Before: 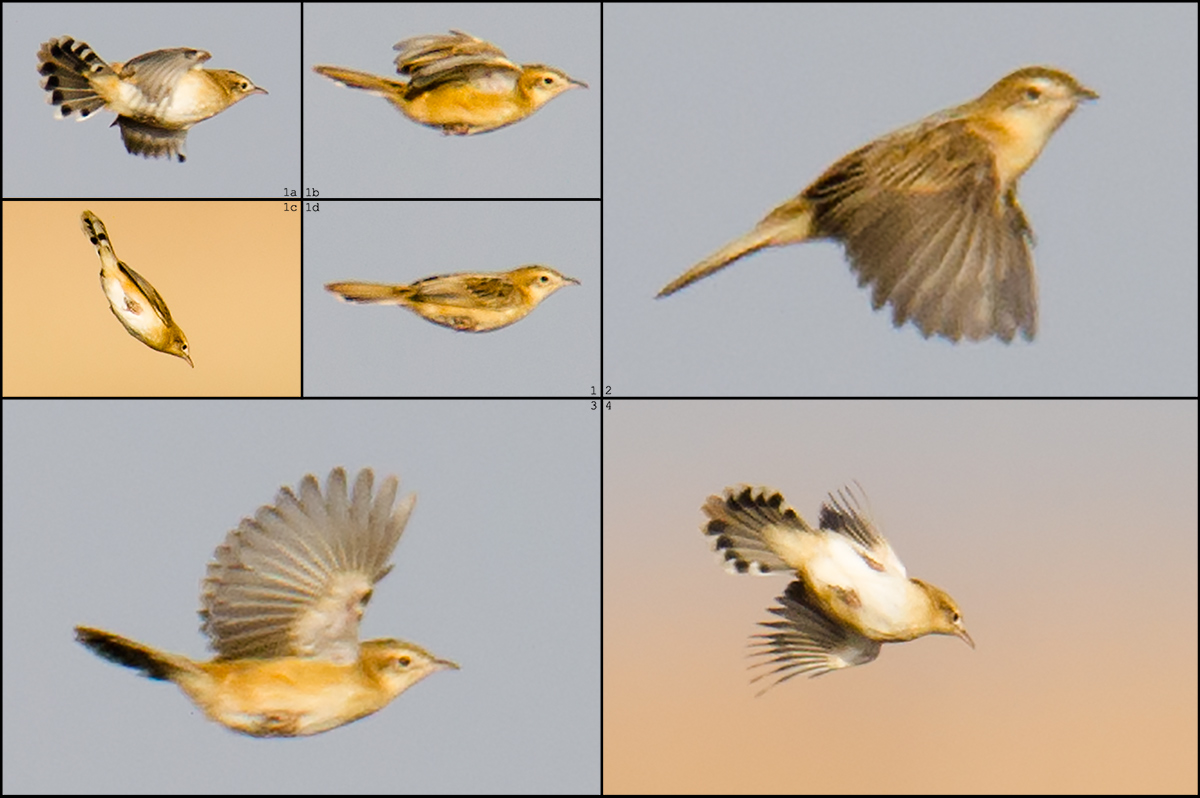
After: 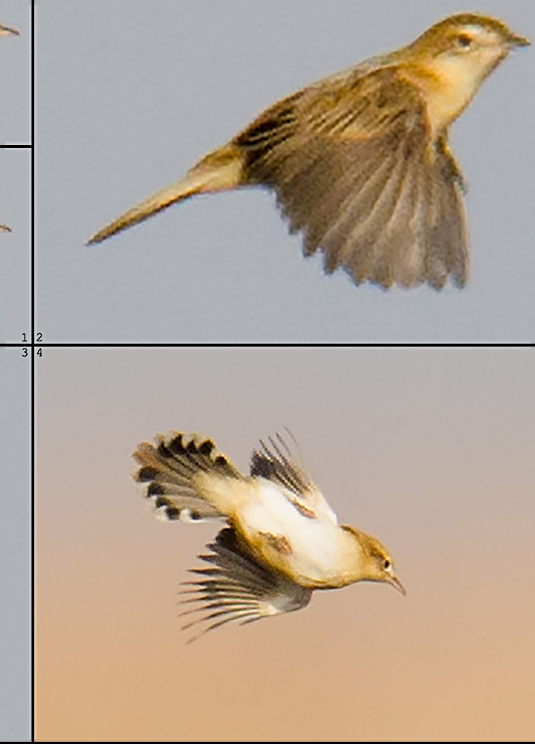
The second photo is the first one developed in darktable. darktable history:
exposure: black level correction 0.002, exposure -0.1 EV, compensate highlight preservation false
sharpen: on, module defaults
crop: left 47.441%, top 6.664%, right 7.907%
